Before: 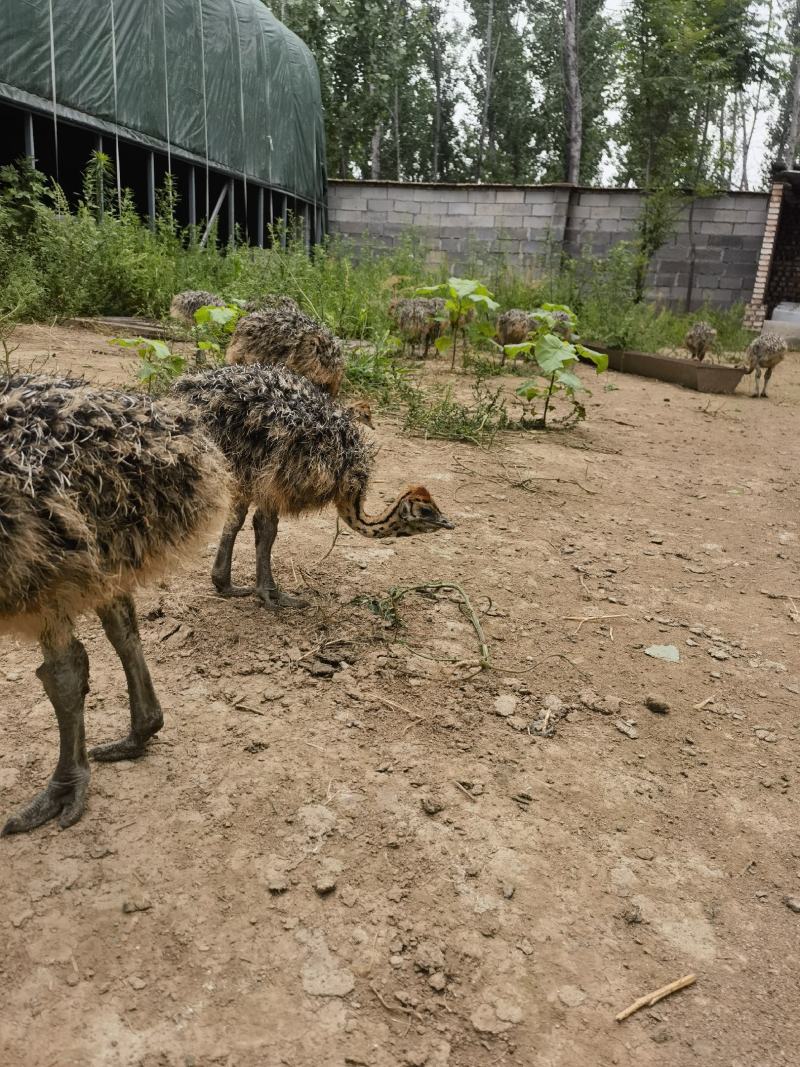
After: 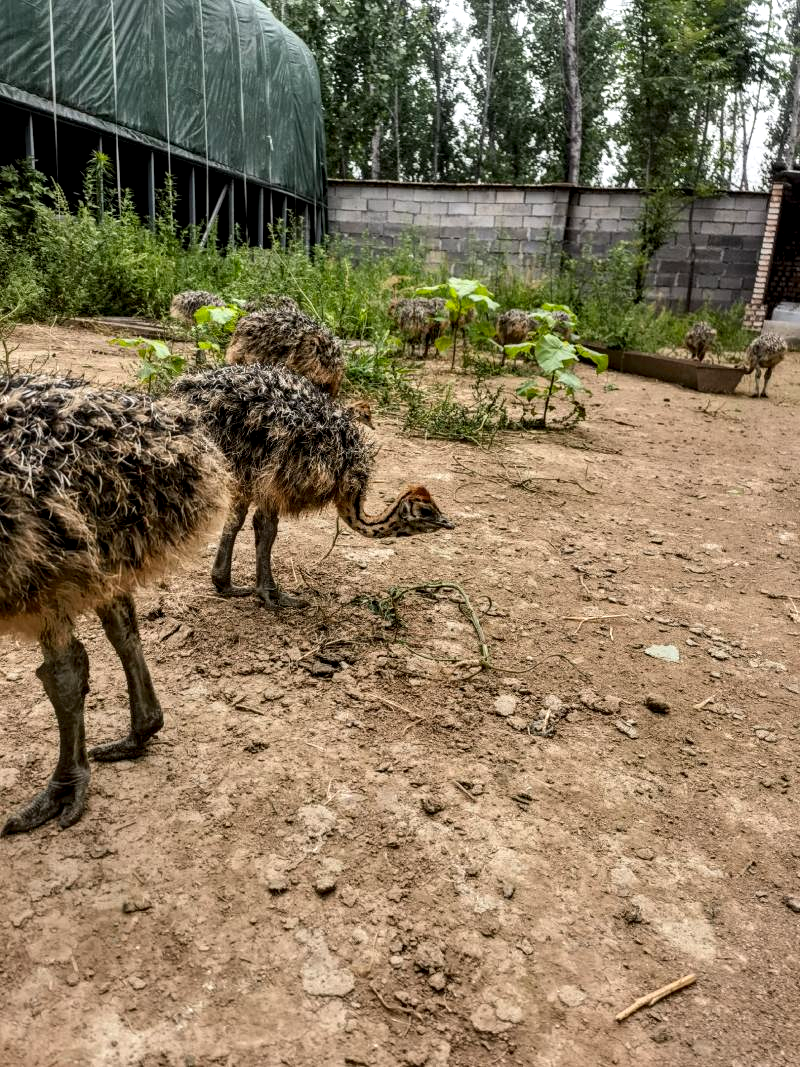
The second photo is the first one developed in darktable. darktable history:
sharpen: radius 2.857, amount 0.861, threshold 47.463
contrast brightness saturation: contrast 0.084, saturation 0.018
local contrast: detail 160%
